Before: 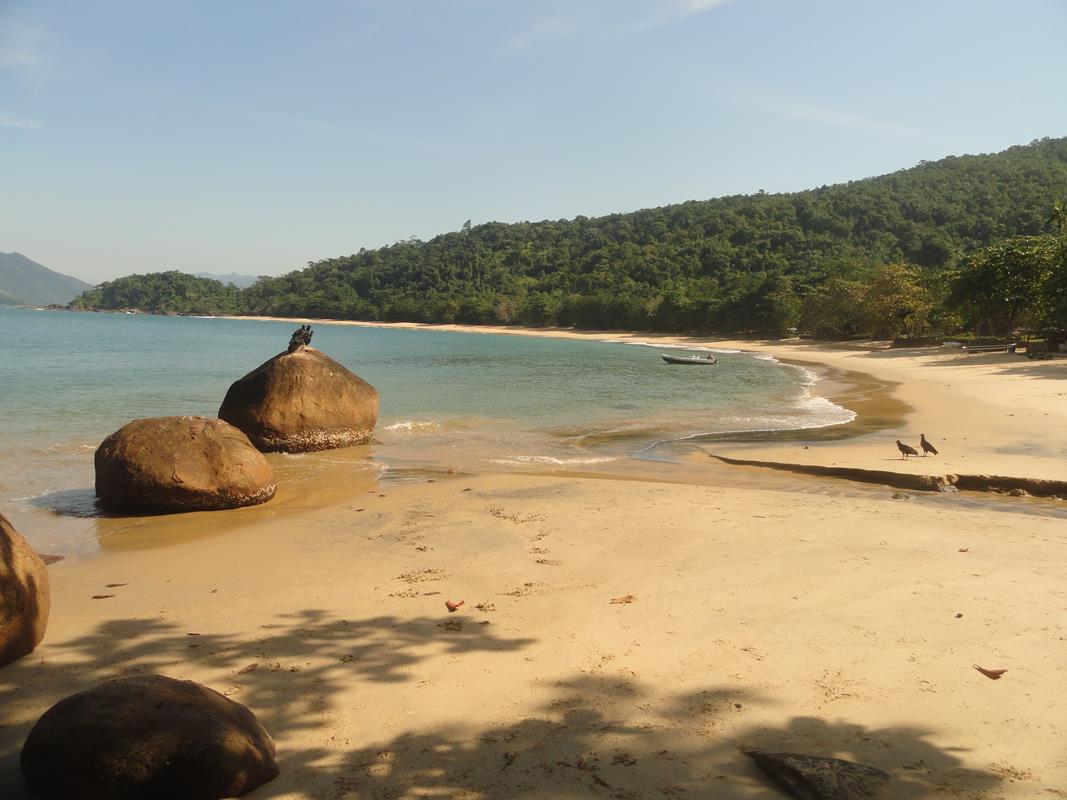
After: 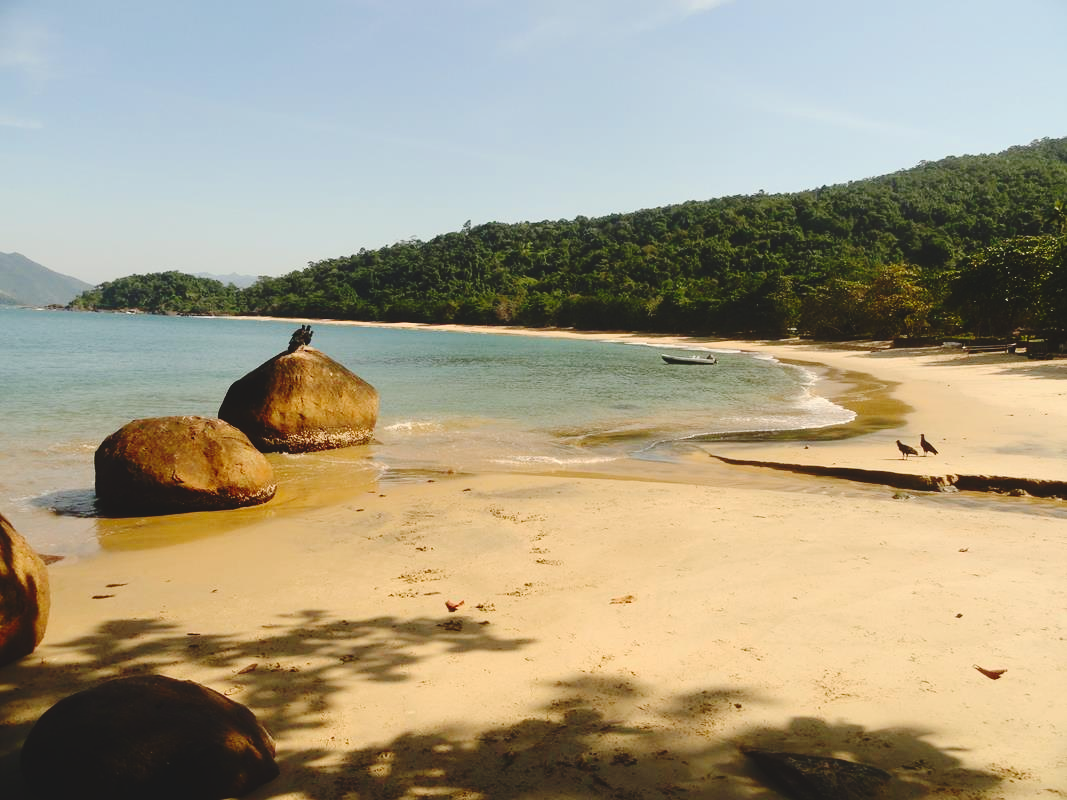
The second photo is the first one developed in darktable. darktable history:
color zones: curves: ch0 [(0, 0.5) (0.143, 0.5) (0.286, 0.5) (0.429, 0.5) (0.571, 0.5) (0.714, 0.476) (0.857, 0.5) (1, 0.5)]; ch2 [(0, 0.5) (0.143, 0.5) (0.286, 0.5) (0.429, 0.5) (0.571, 0.5) (0.714, 0.487) (0.857, 0.5) (1, 0.5)]
contrast brightness saturation: contrast 0.19, brightness -0.11, saturation 0.21
base curve: curves: ch0 [(0, 0.024) (0.055, 0.065) (0.121, 0.166) (0.236, 0.319) (0.693, 0.726) (1, 1)], preserve colors none
